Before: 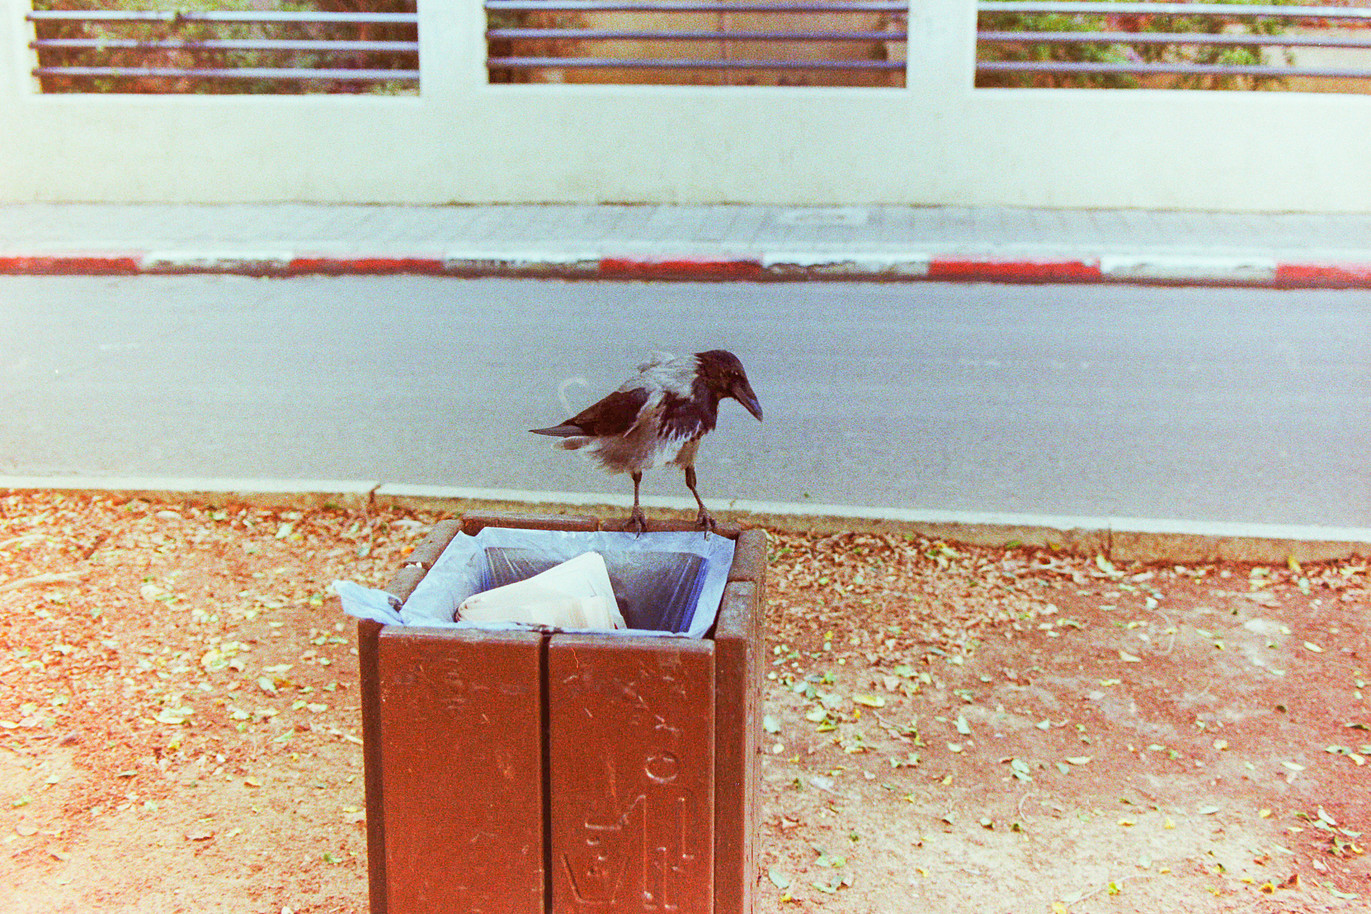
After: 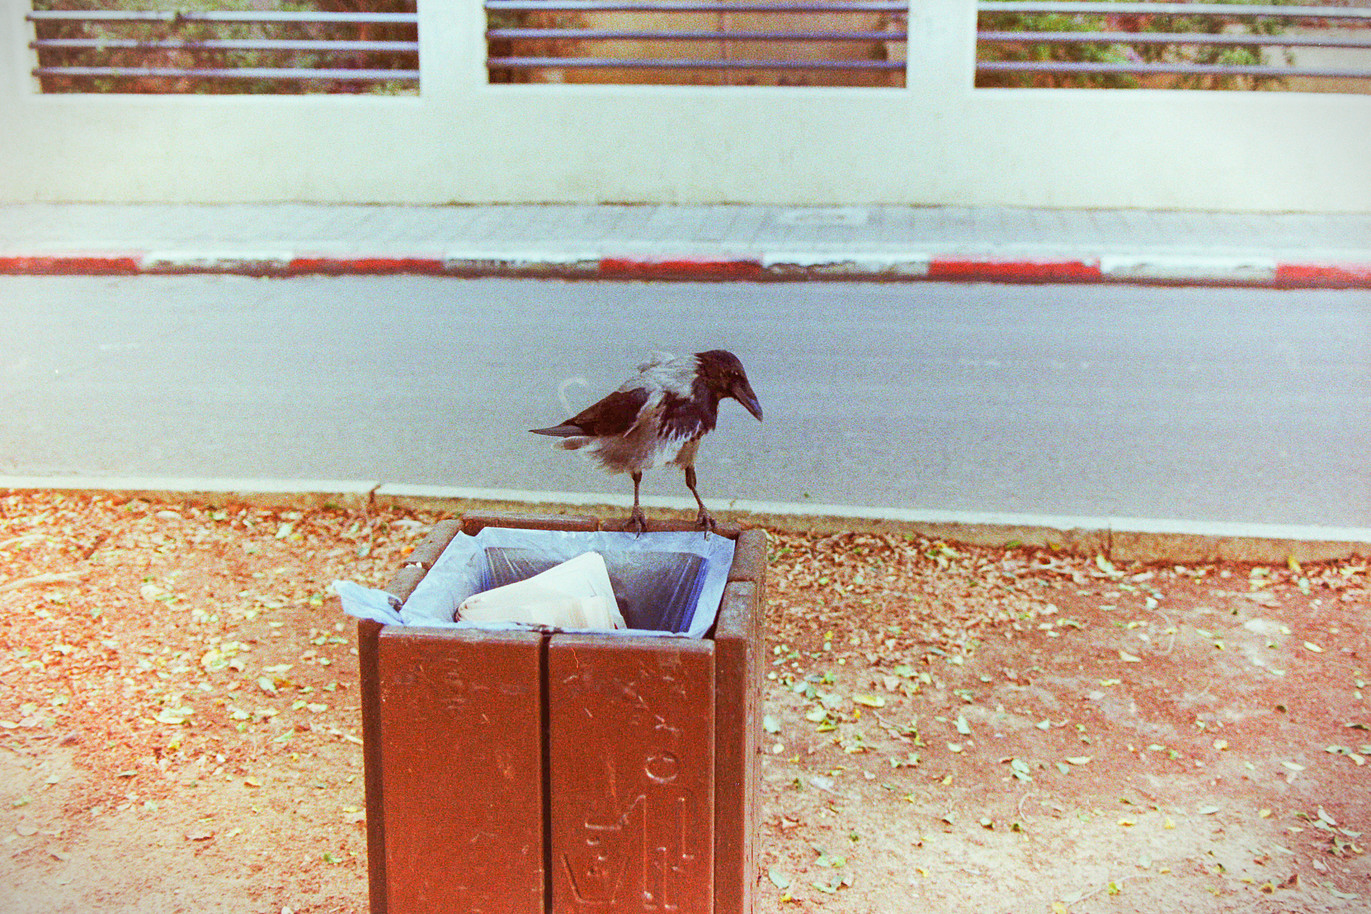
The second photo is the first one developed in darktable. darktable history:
vignetting: fall-off start 100.67%, width/height ratio 1.306
